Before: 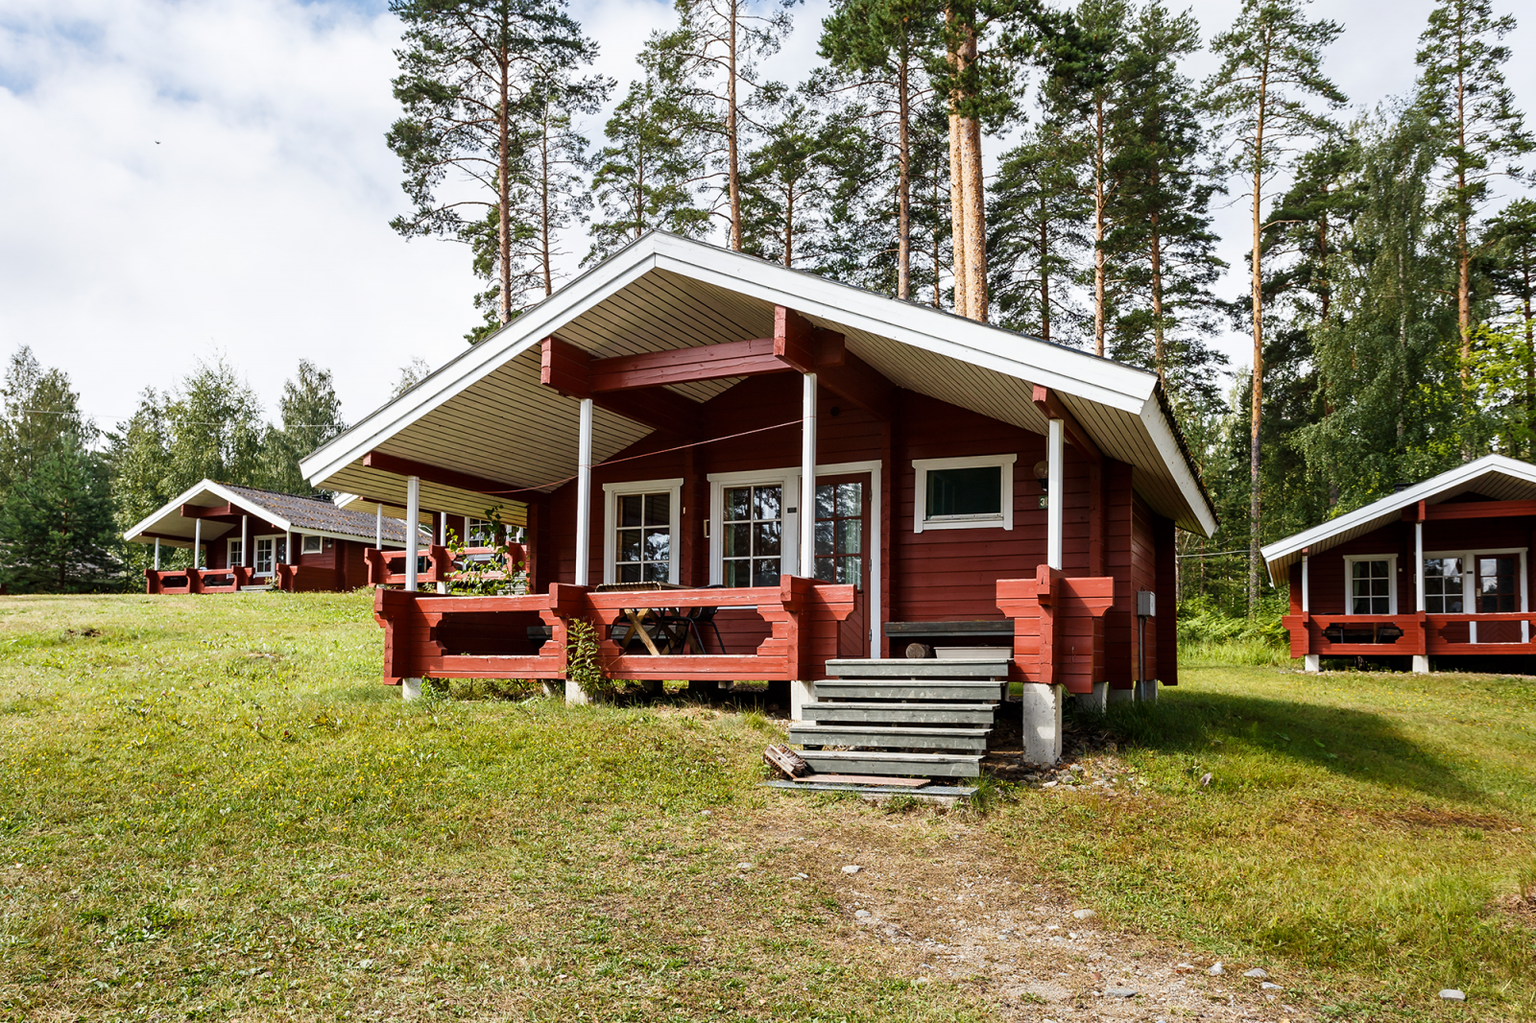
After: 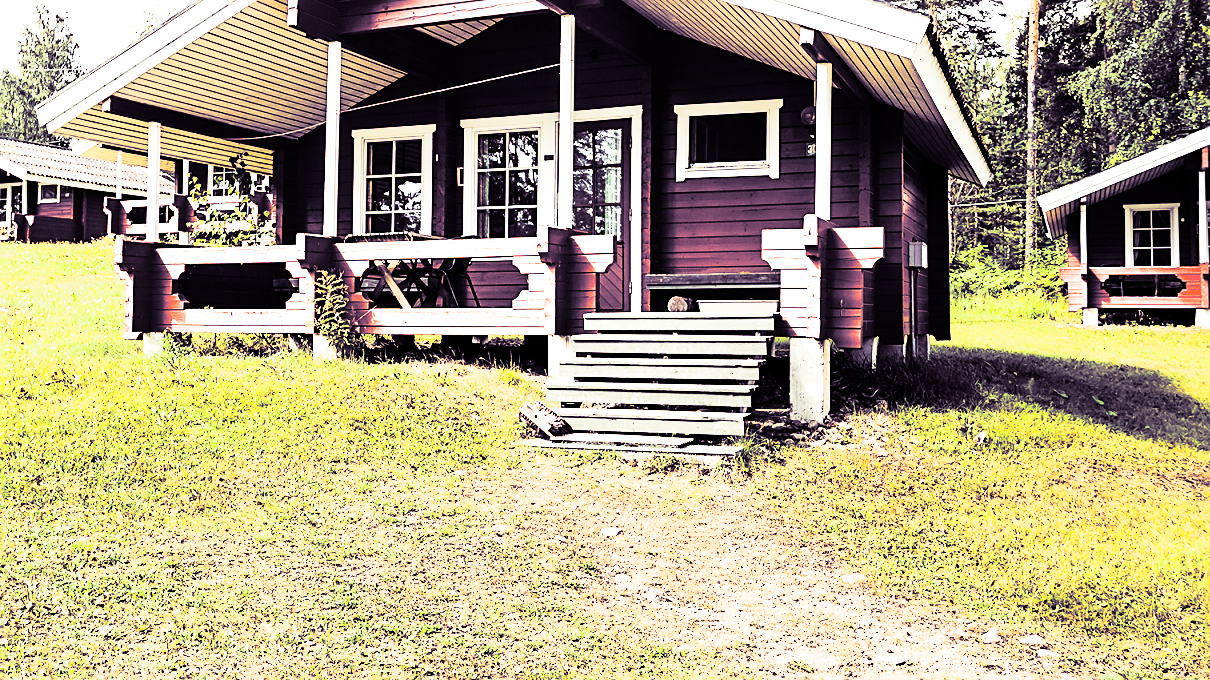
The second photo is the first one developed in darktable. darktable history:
crop and rotate: left 17.299%, top 35.115%, right 7.015%, bottom 1.024%
split-toning: shadows › hue 266.4°, shadows › saturation 0.4, highlights › hue 61.2°, highlights › saturation 0.3, compress 0%
rgb curve: curves: ch0 [(0, 0) (0.21, 0.15) (0.24, 0.21) (0.5, 0.75) (0.75, 0.96) (0.89, 0.99) (1, 1)]; ch1 [(0, 0.02) (0.21, 0.13) (0.25, 0.2) (0.5, 0.67) (0.75, 0.9) (0.89, 0.97) (1, 1)]; ch2 [(0, 0.02) (0.21, 0.13) (0.25, 0.2) (0.5, 0.67) (0.75, 0.9) (0.89, 0.97) (1, 1)], compensate middle gray true
tone equalizer: on, module defaults
sharpen: on, module defaults
exposure: black level correction 0, exposure 0.9 EV, compensate highlight preservation false
